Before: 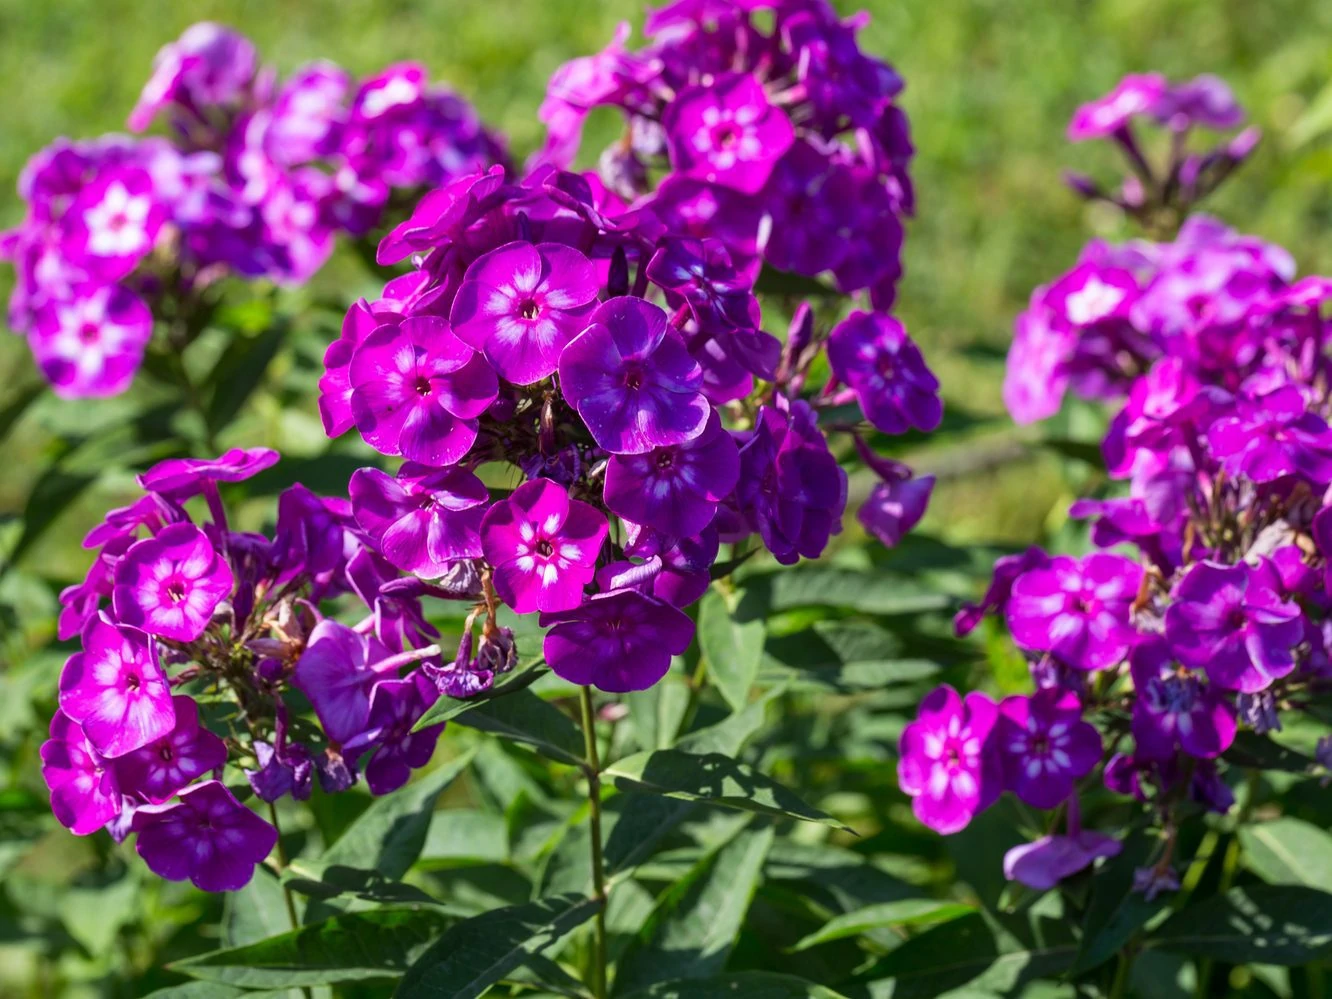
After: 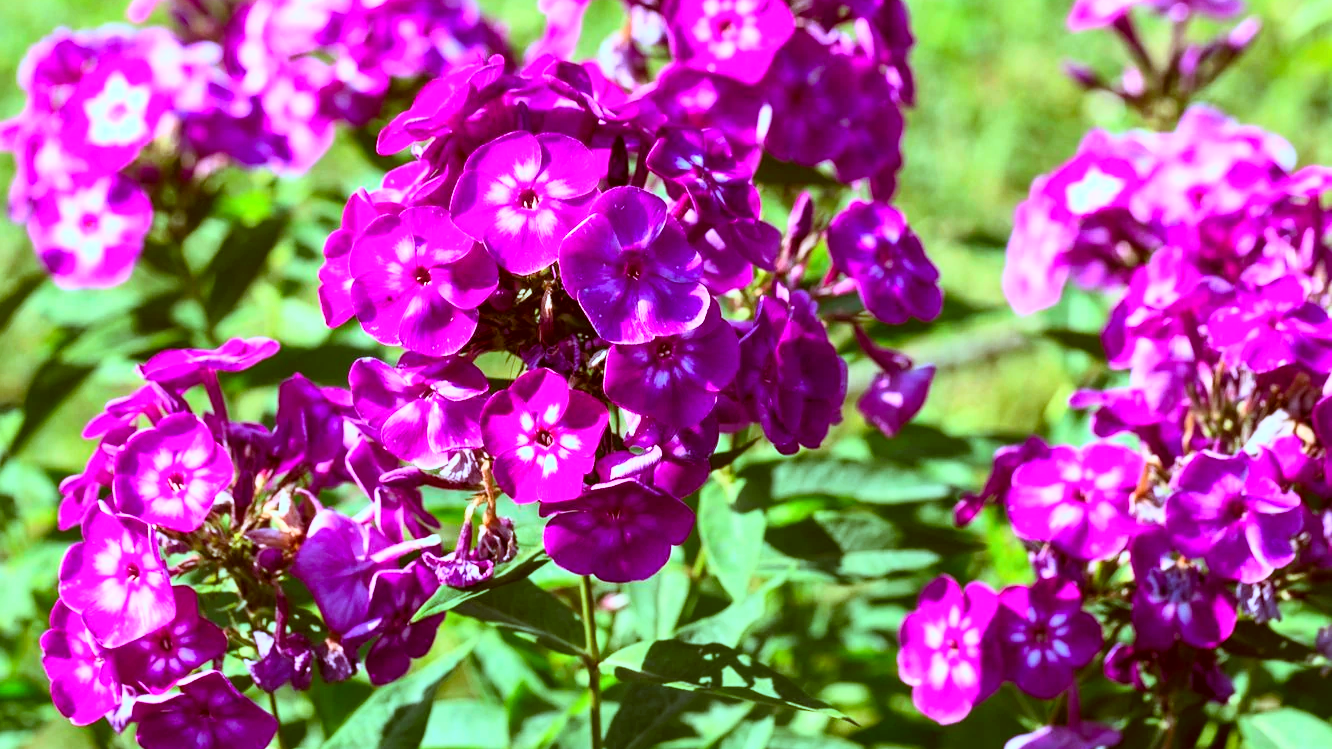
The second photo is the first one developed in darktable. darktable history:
crop: top 11.038%, bottom 13.962%
base curve: curves: ch0 [(0, 0) (0.005, 0.002) (0.193, 0.295) (0.399, 0.664) (0.75, 0.928) (1, 1)]
color correction: highlights a* -14.62, highlights b* -16.22, shadows a* 10.12, shadows b* 29.4
contrast brightness saturation: contrast 0.2, brightness 0.16, saturation 0.22
